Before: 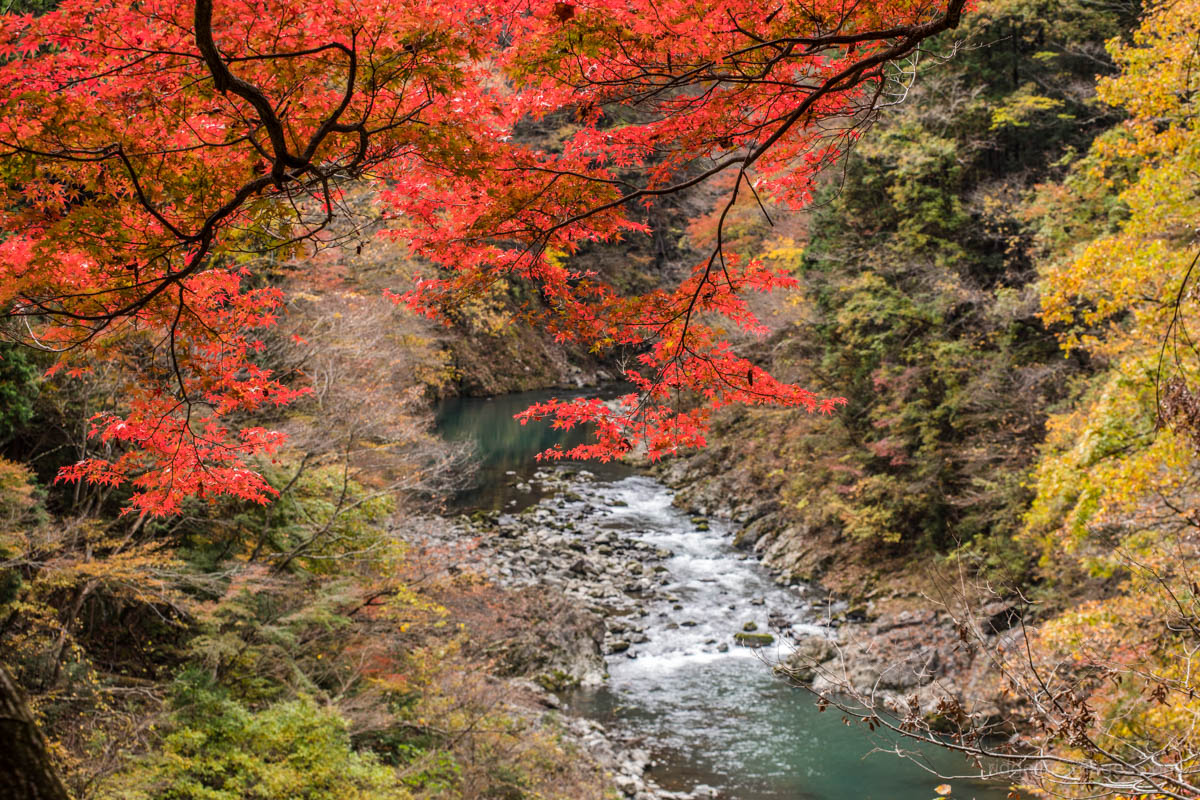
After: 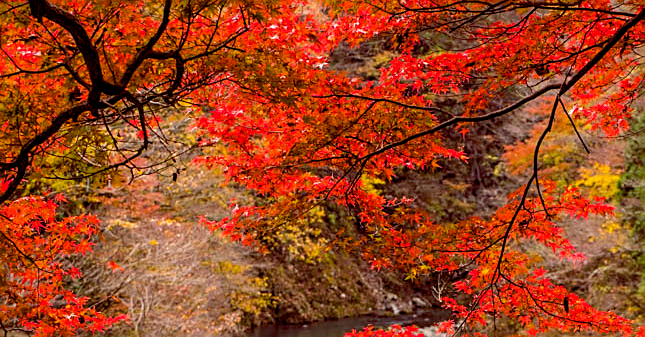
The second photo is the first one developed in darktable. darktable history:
sharpen: on, module defaults
crop: left 15.357%, top 9.177%, right 30.813%, bottom 48.638%
color balance rgb: global offset › luminance -0.211%, global offset › chroma 0.267%, perceptual saturation grading › global saturation 25.903%, global vibrance 20%
